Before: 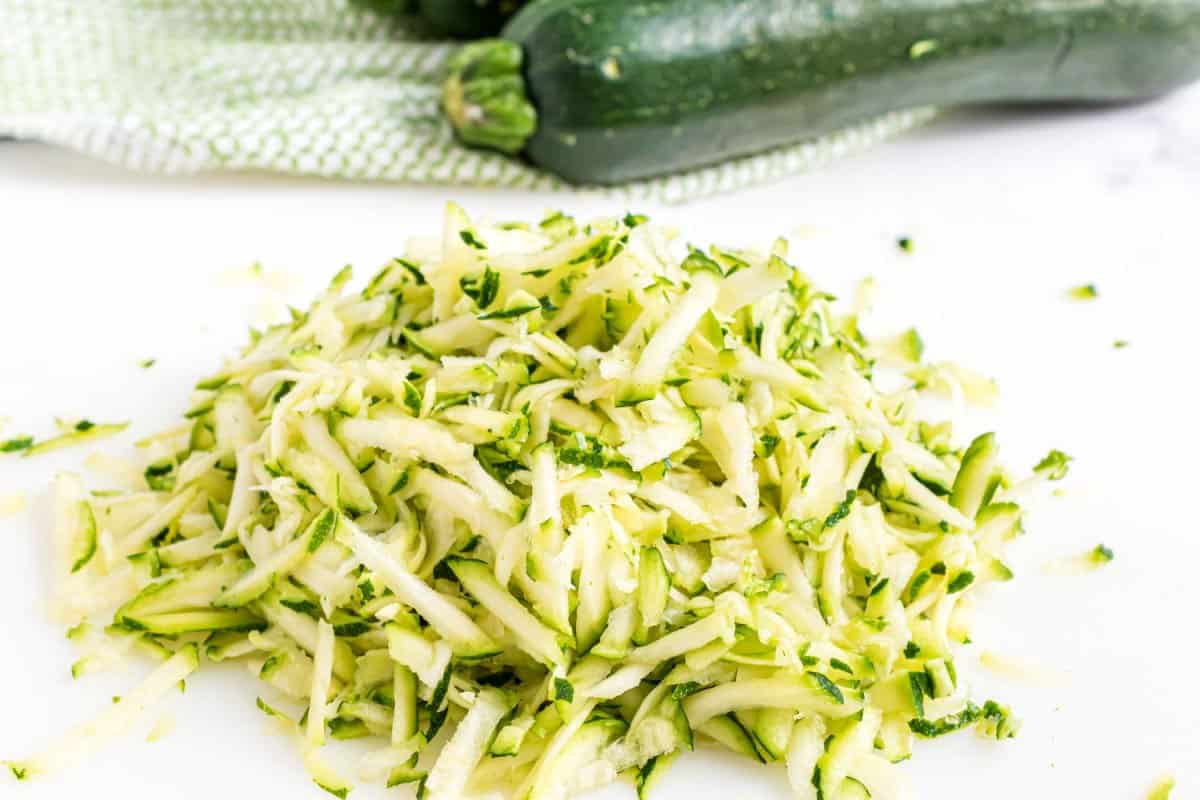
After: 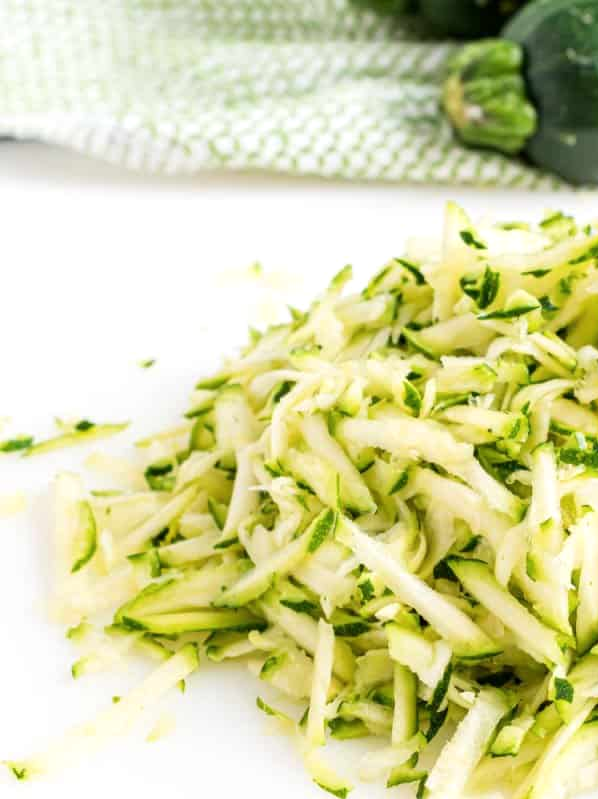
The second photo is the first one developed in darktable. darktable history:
crop and rotate: left 0.042%, top 0%, right 50.054%
shadows and highlights: shadows -8.4, white point adjustment 1.39, highlights 9.83
